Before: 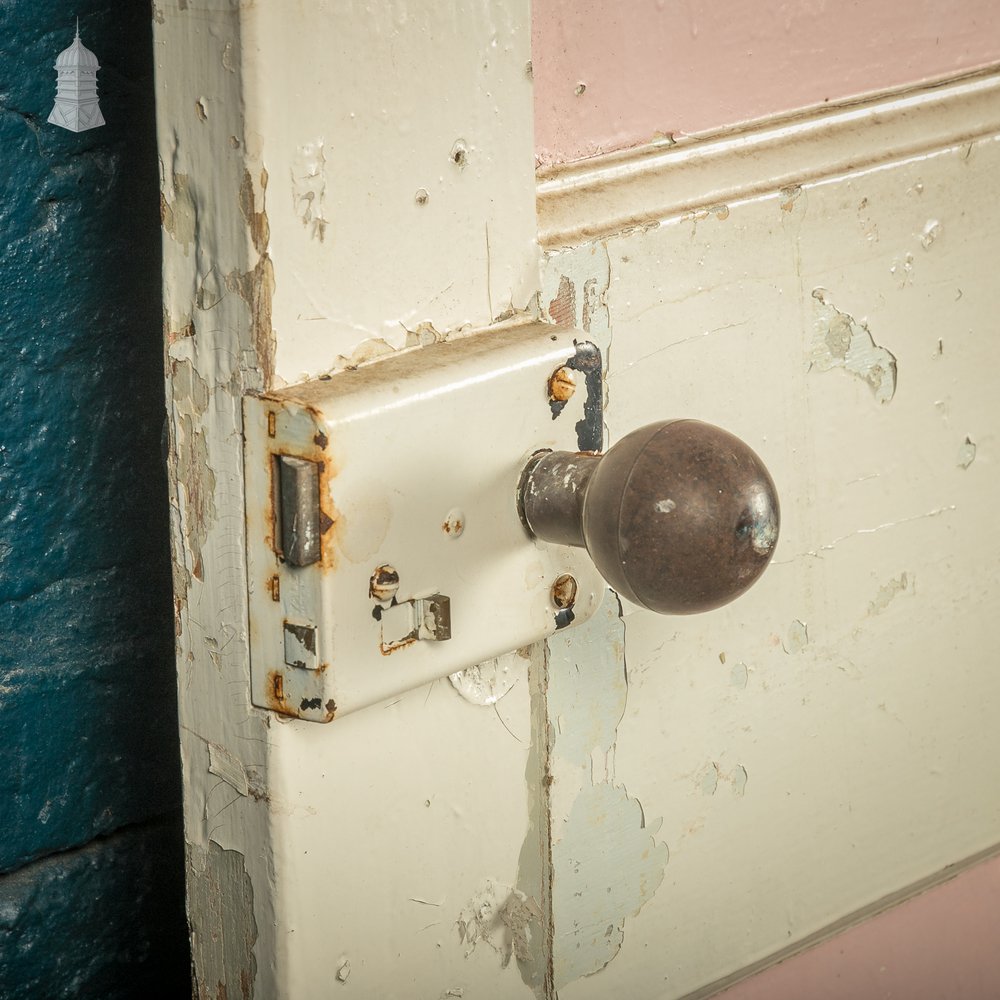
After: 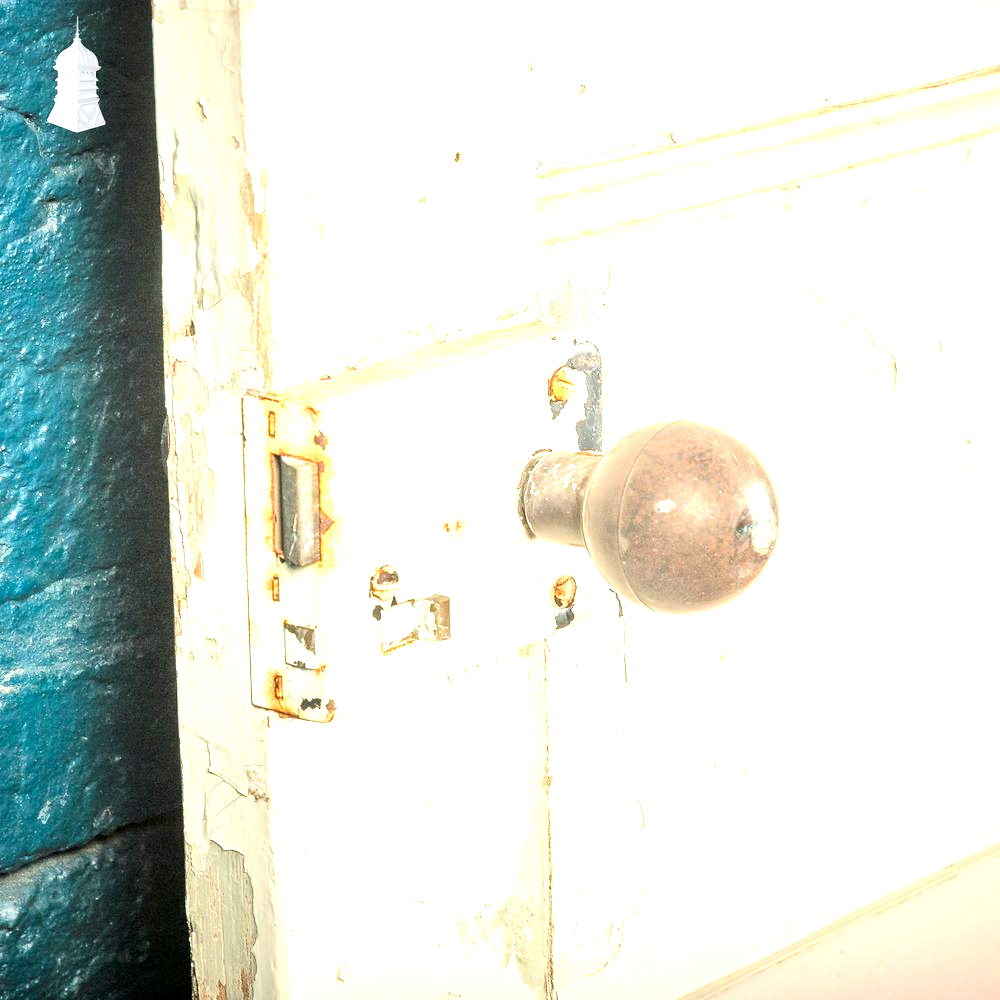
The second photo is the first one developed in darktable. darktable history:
tone curve: curves: ch0 [(0, 0) (0.071, 0.047) (0.266, 0.26) (0.491, 0.552) (0.753, 0.818) (1, 0.983)]; ch1 [(0, 0) (0.346, 0.307) (0.408, 0.369) (0.463, 0.443) (0.482, 0.493) (0.502, 0.5) (0.517, 0.518) (0.55, 0.573) (0.597, 0.641) (0.651, 0.709) (1, 1)]; ch2 [(0, 0) (0.346, 0.34) (0.434, 0.46) (0.485, 0.494) (0.5, 0.494) (0.517, 0.506) (0.535, 0.545) (0.583, 0.634) (0.625, 0.686) (1, 1)], color space Lab, linked channels, preserve colors none
tone equalizer: -8 EV -0.572 EV
exposure: exposure 2.243 EV, compensate highlight preservation false
